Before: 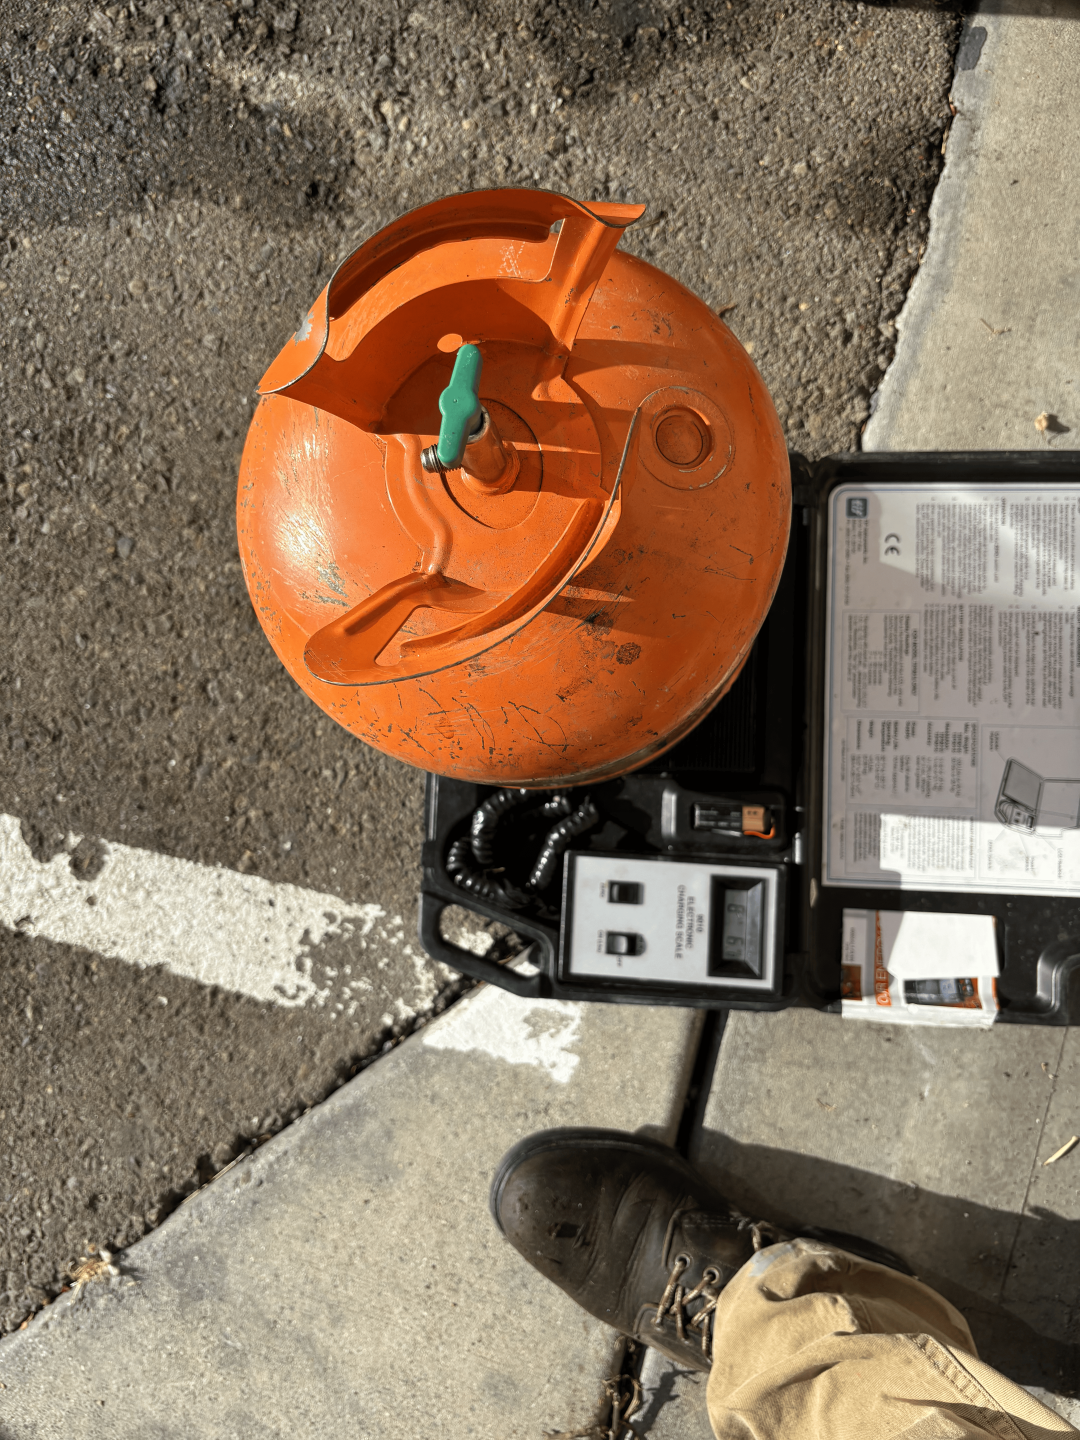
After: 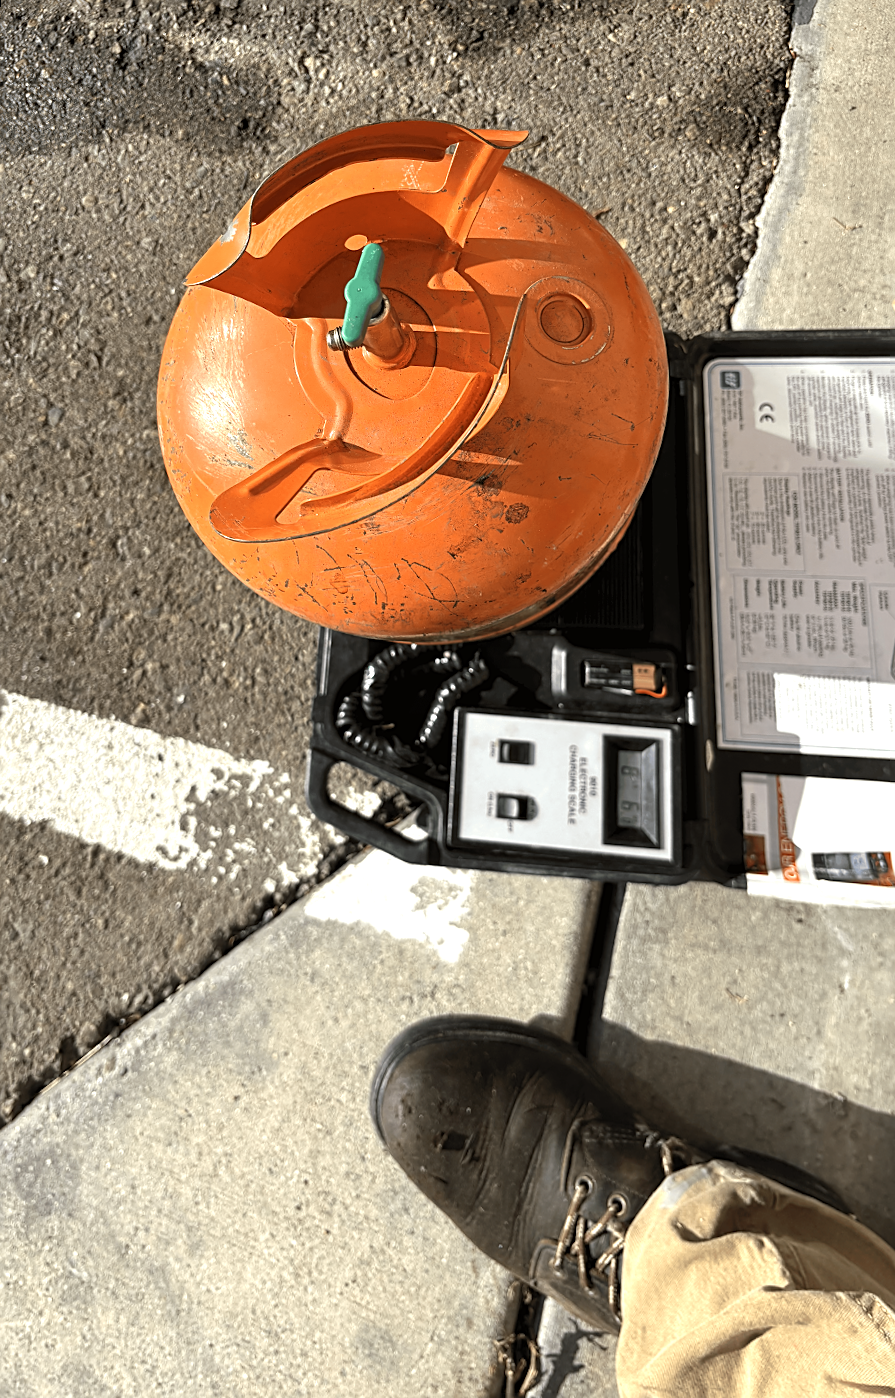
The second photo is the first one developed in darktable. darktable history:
contrast brightness saturation: saturation -0.05
rotate and perspective: rotation 0.72°, lens shift (vertical) -0.352, lens shift (horizontal) -0.051, crop left 0.152, crop right 0.859, crop top 0.019, crop bottom 0.964
sharpen: on, module defaults
exposure: black level correction 0, exposure 0.5 EV, compensate highlight preservation false
